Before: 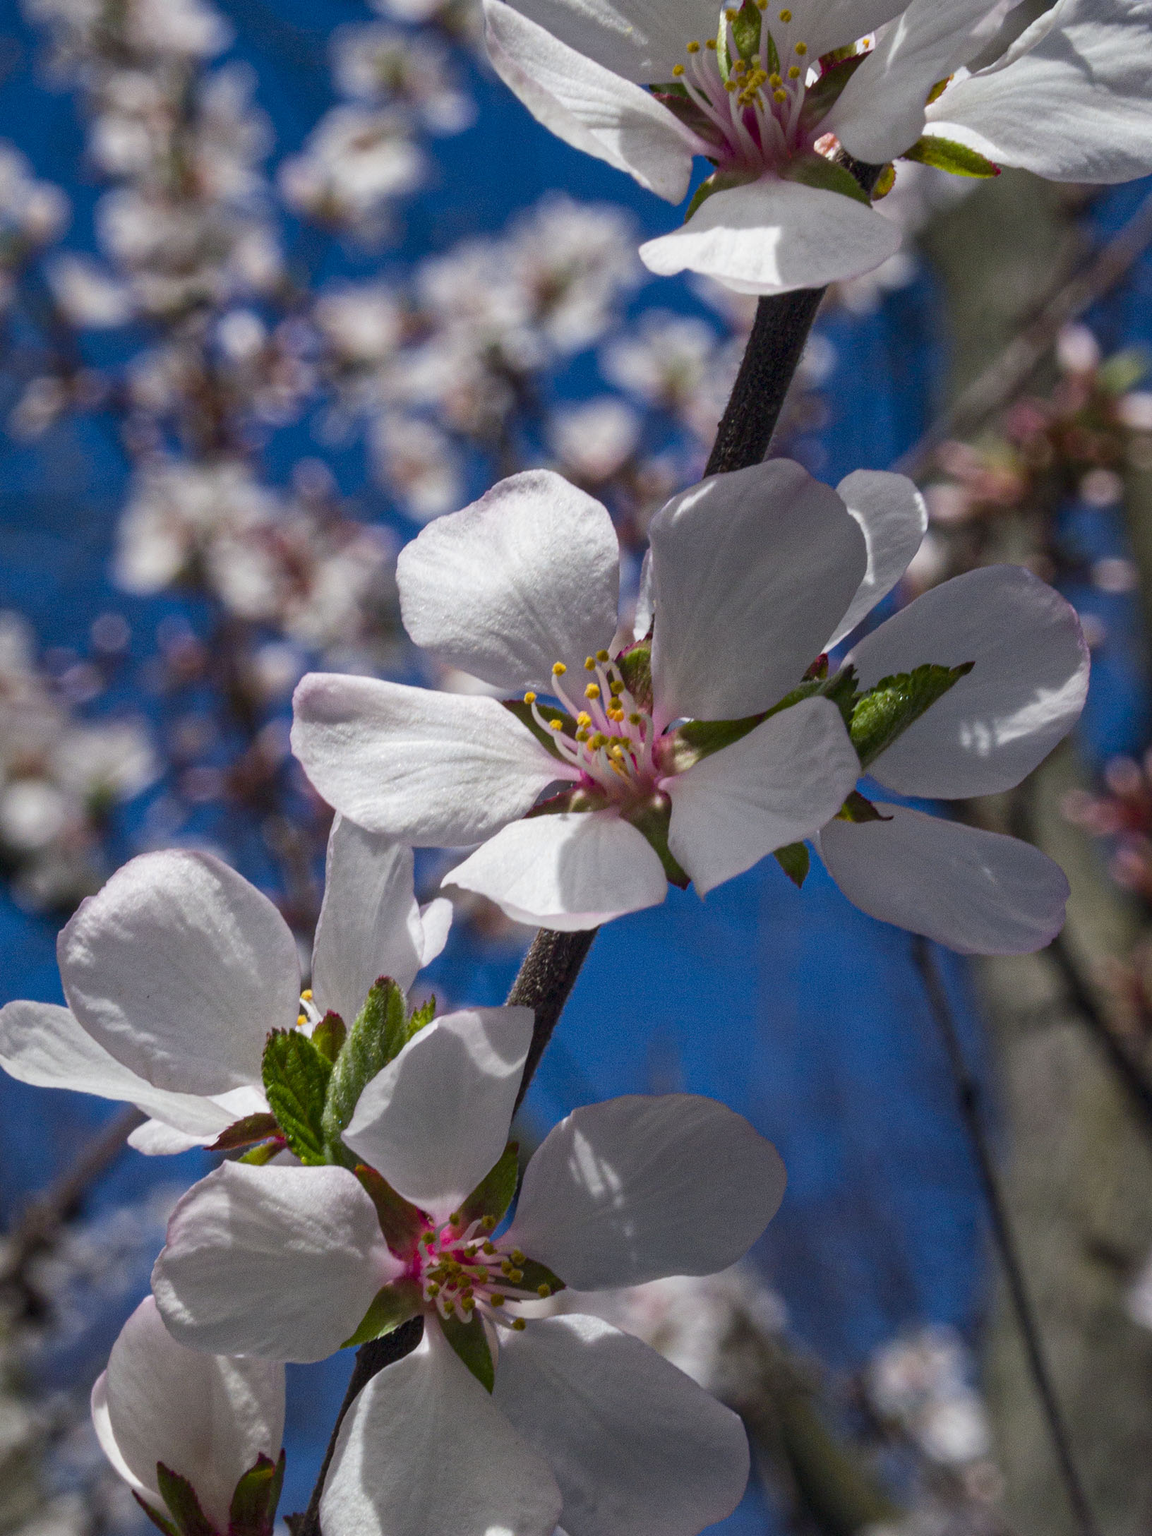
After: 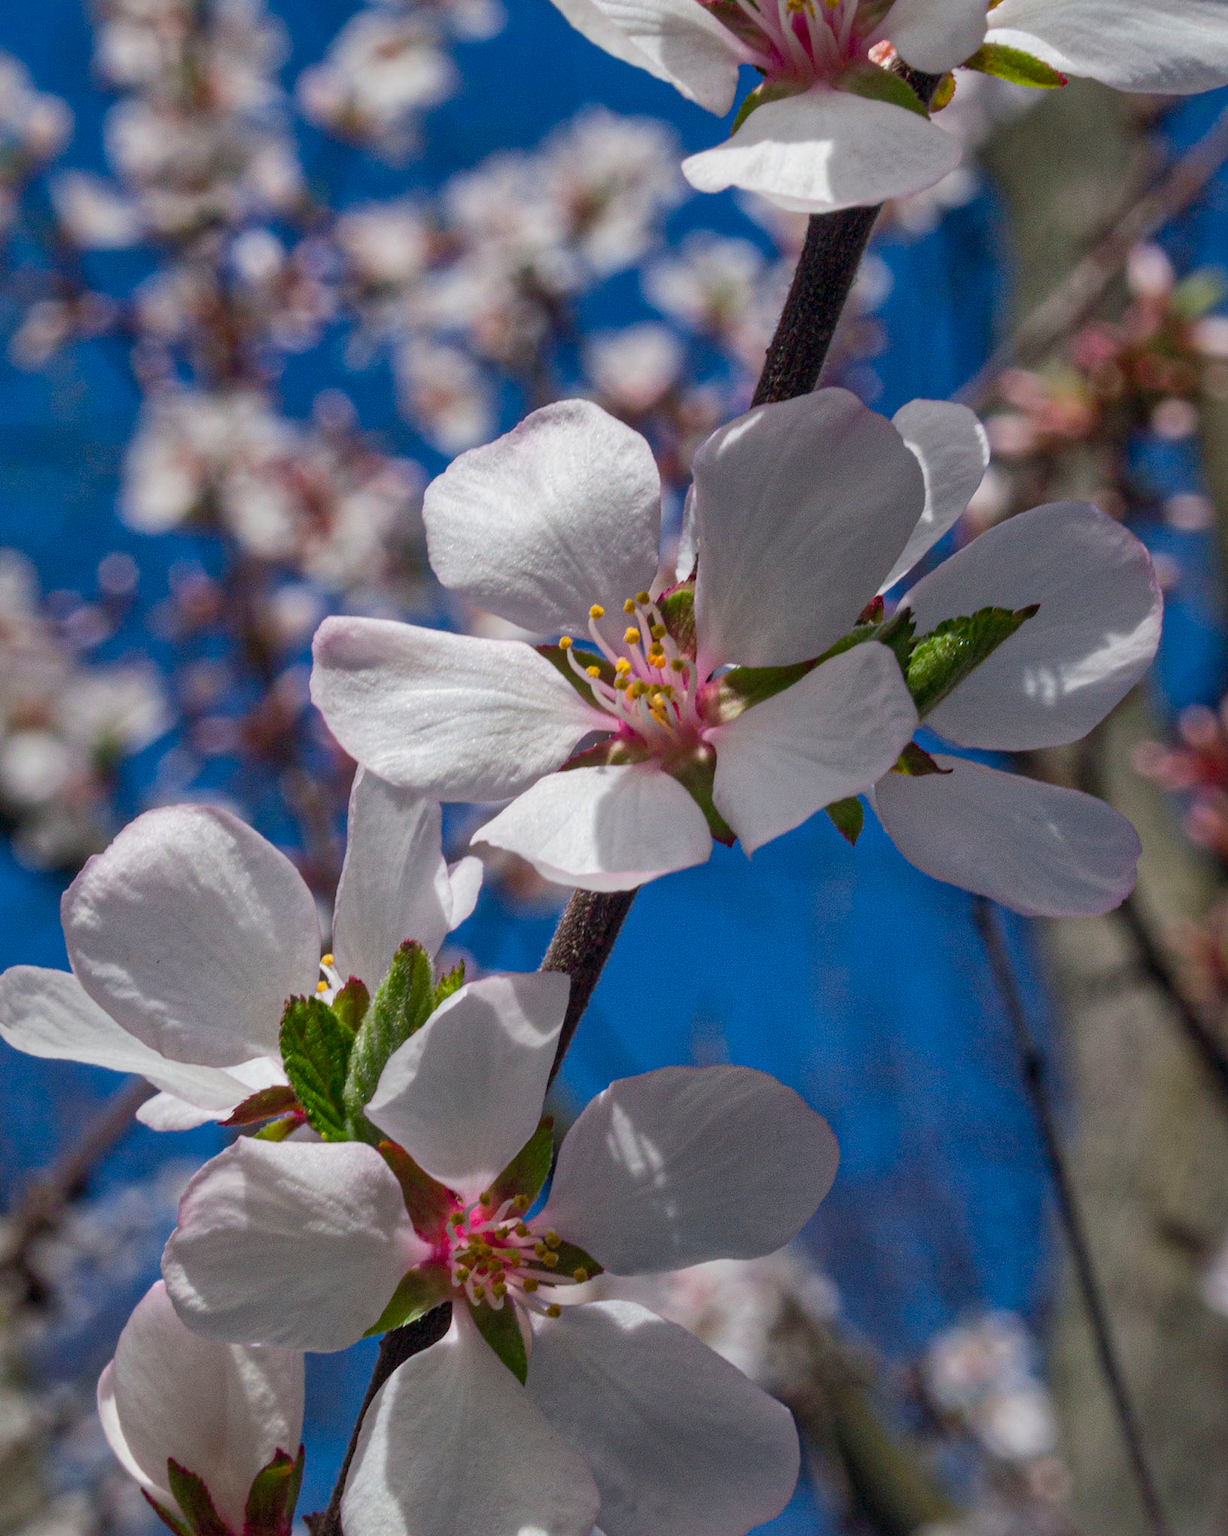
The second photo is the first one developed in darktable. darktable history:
crop and rotate: top 6.25%
shadows and highlights: on, module defaults
